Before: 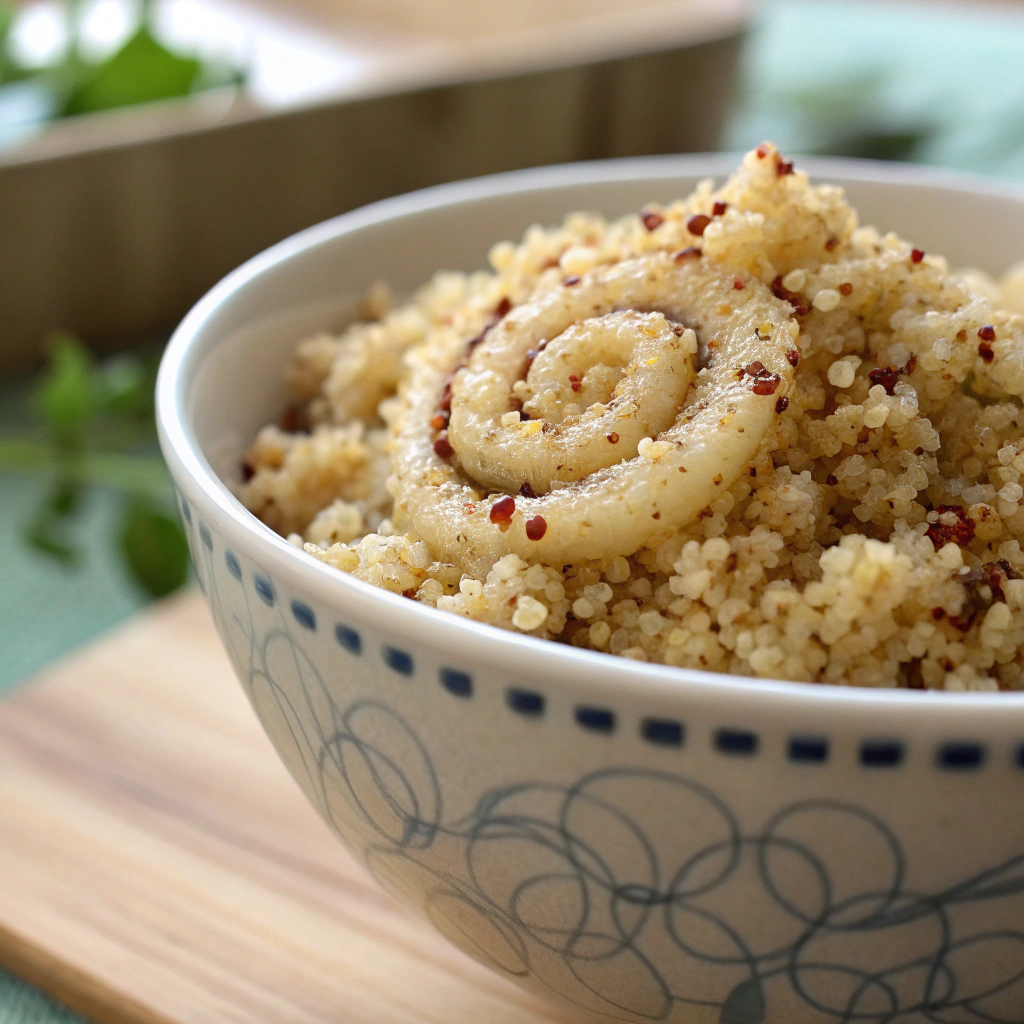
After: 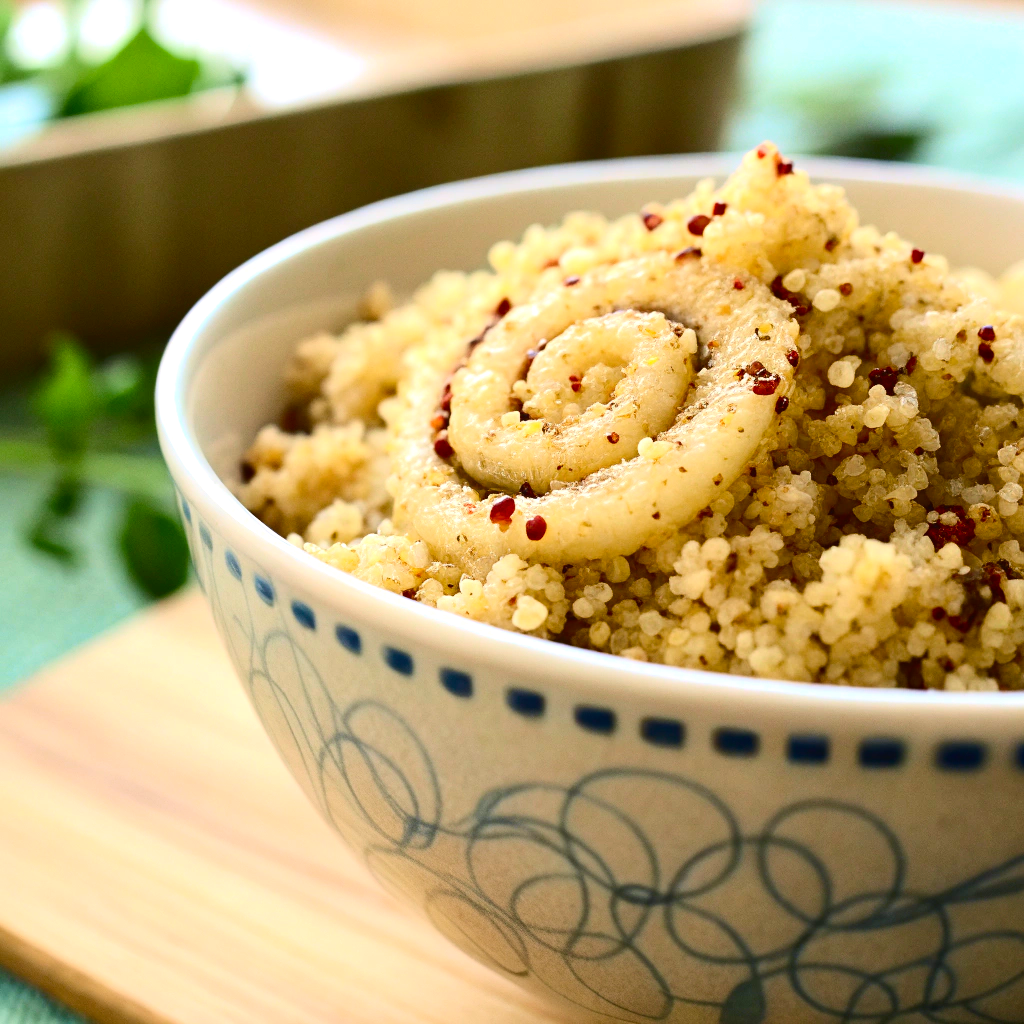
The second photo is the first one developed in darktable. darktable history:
color balance rgb: shadows lift › chroma 1%, shadows lift › hue 217.2°, power › hue 310.8°, highlights gain › chroma 1%, highlights gain › hue 54°, global offset › luminance 0.5%, global offset › hue 171.6°, perceptual saturation grading › global saturation 14.09%, perceptual saturation grading › highlights -25%, perceptual saturation grading › shadows 30%, perceptual brilliance grading › highlights 13.42%, perceptual brilliance grading › mid-tones 8.05%, perceptual brilliance grading › shadows -17.45%, global vibrance 25%
tone curve: curves: ch0 [(0, 0) (0.114, 0.083) (0.291, 0.3) (0.447, 0.535) (0.602, 0.712) (0.772, 0.864) (0.999, 0.978)]; ch1 [(0, 0) (0.389, 0.352) (0.458, 0.433) (0.486, 0.474) (0.509, 0.505) (0.535, 0.541) (0.555, 0.557) (0.677, 0.724) (1, 1)]; ch2 [(0, 0) (0.369, 0.388) (0.449, 0.431) (0.501, 0.5) (0.528, 0.552) (0.561, 0.596) (0.697, 0.721) (1, 1)], color space Lab, independent channels, preserve colors none
